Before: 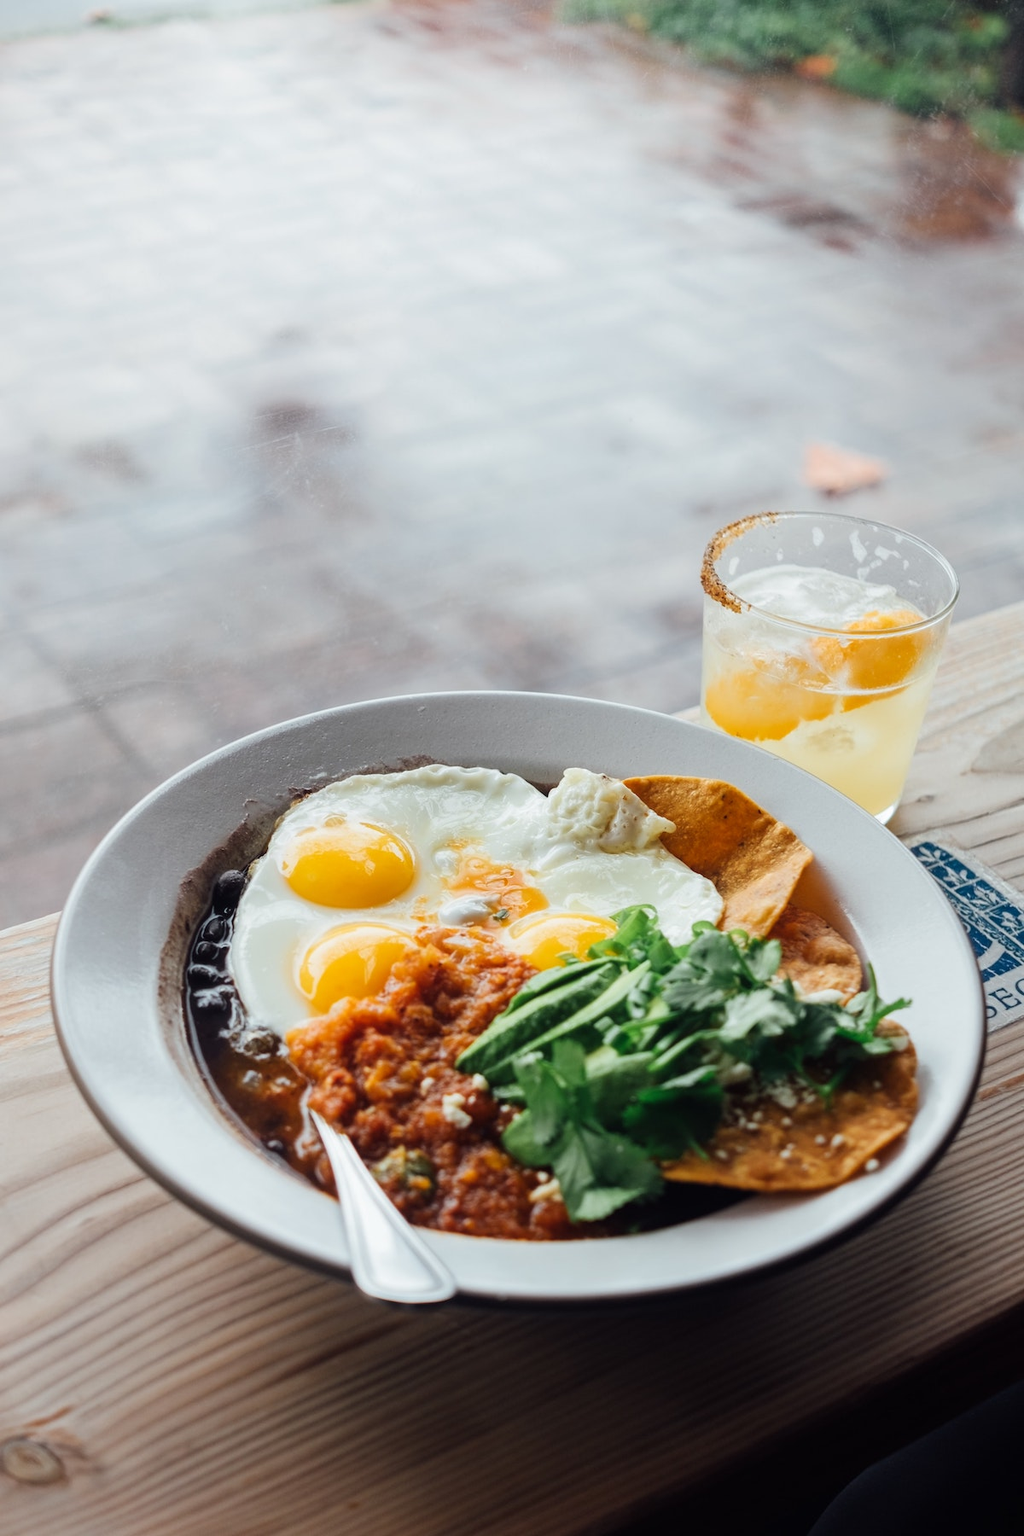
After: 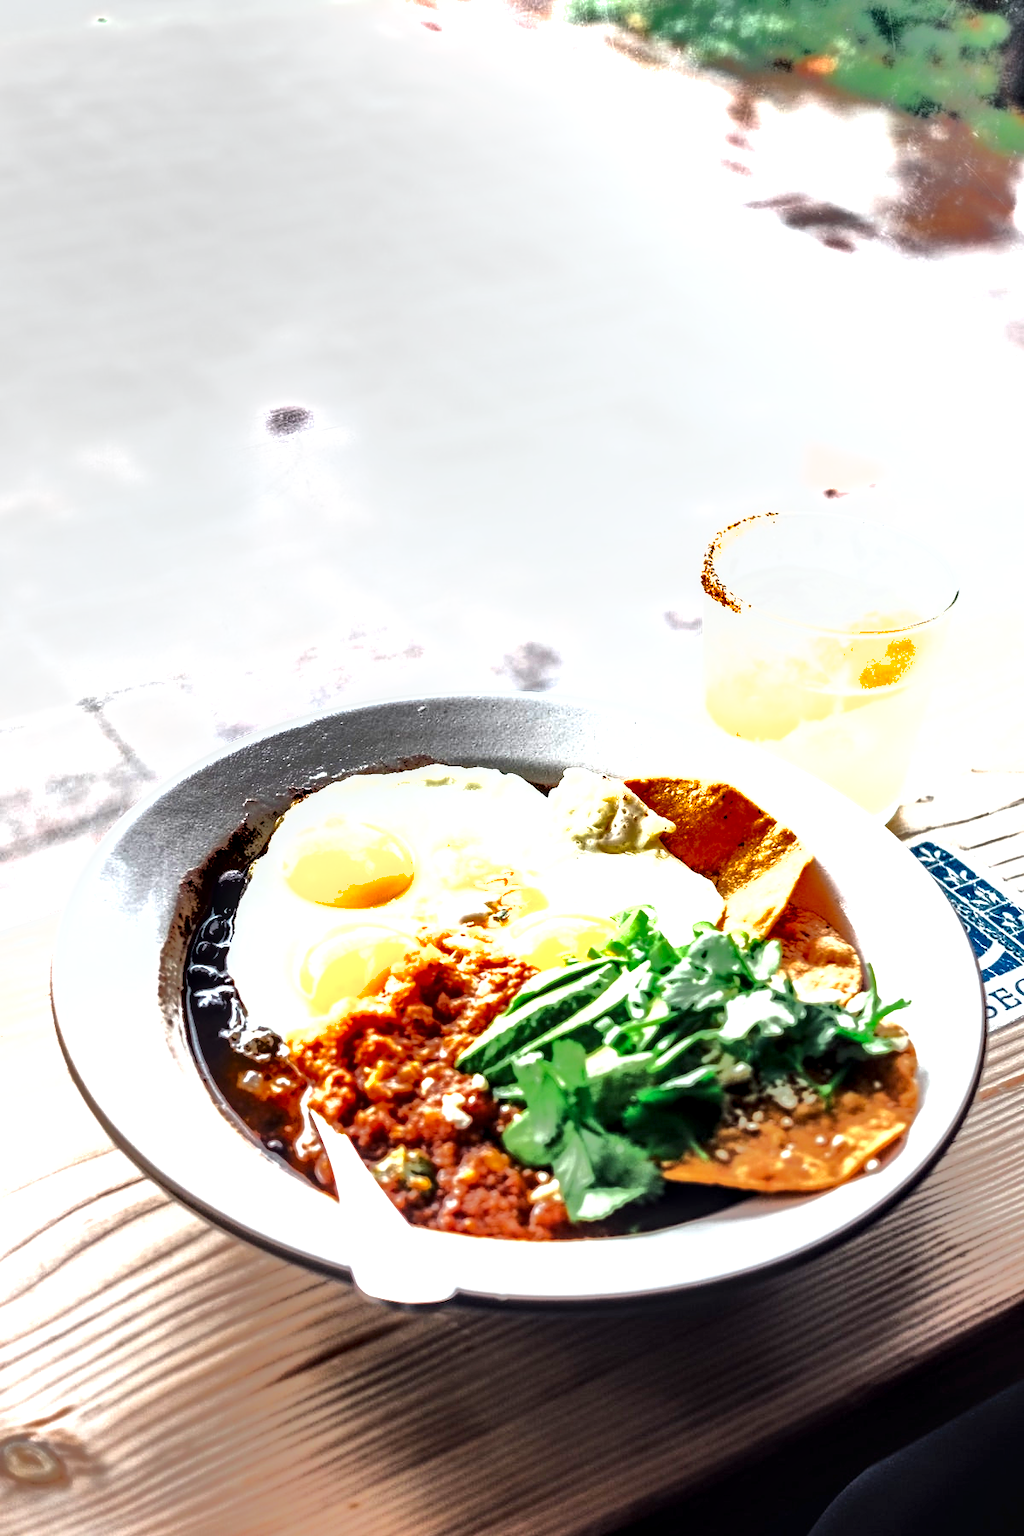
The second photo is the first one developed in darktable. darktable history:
tone equalizer: -8 EV -0.526 EV, -7 EV -0.319 EV, -6 EV -0.095 EV, -5 EV 0.431 EV, -4 EV 0.99 EV, -3 EV 0.8 EV, -2 EV -0.012 EV, -1 EV 0.138 EV, +0 EV -0.035 EV, edges refinement/feathering 500, mask exposure compensation -1.57 EV, preserve details no
local contrast: detail 150%
shadows and highlights: radius 336.96, shadows 28.93, soften with gaussian
color calibration: illuminant same as pipeline (D50), adaptation none (bypass), x 0.333, y 0.334, temperature 5007.8 K
exposure: black level correction 0.001, exposure 1.321 EV, compensate highlight preservation false
